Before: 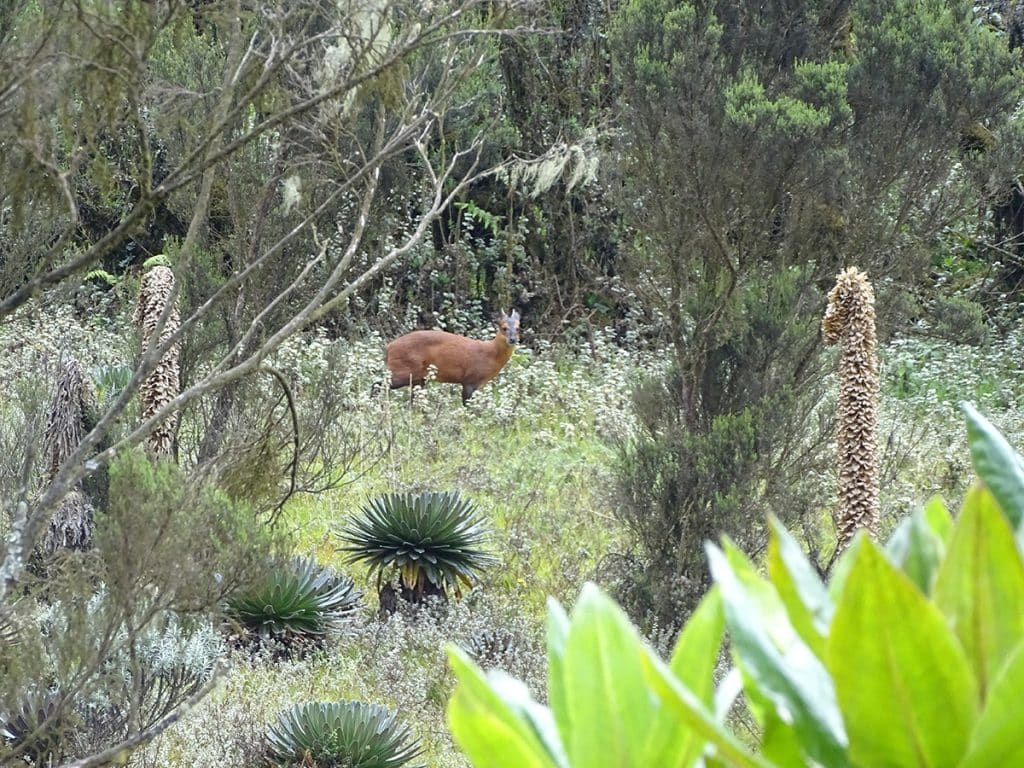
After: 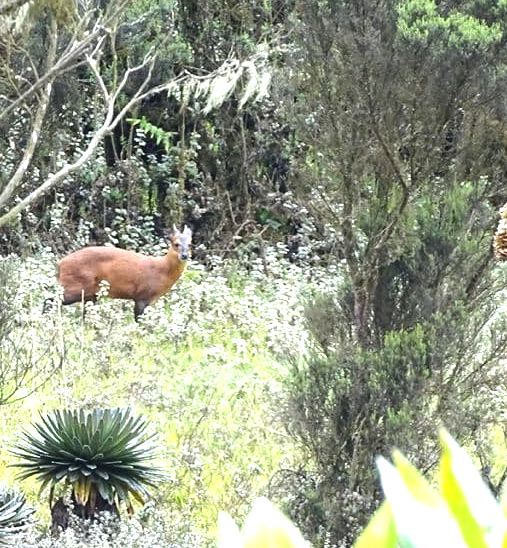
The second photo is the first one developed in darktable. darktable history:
crop: left 32.075%, top 10.976%, right 18.355%, bottom 17.596%
exposure: exposure 0.566 EV, compensate highlight preservation false
tone equalizer: -8 EV -0.417 EV, -7 EV -0.389 EV, -6 EV -0.333 EV, -5 EV -0.222 EV, -3 EV 0.222 EV, -2 EV 0.333 EV, -1 EV 0.389 EV, +0 EV 0.417 EV, edges refinement/feathering 500, mask exposure compensation -1.57 EV, preserve details no
base curve: preserve colors none
